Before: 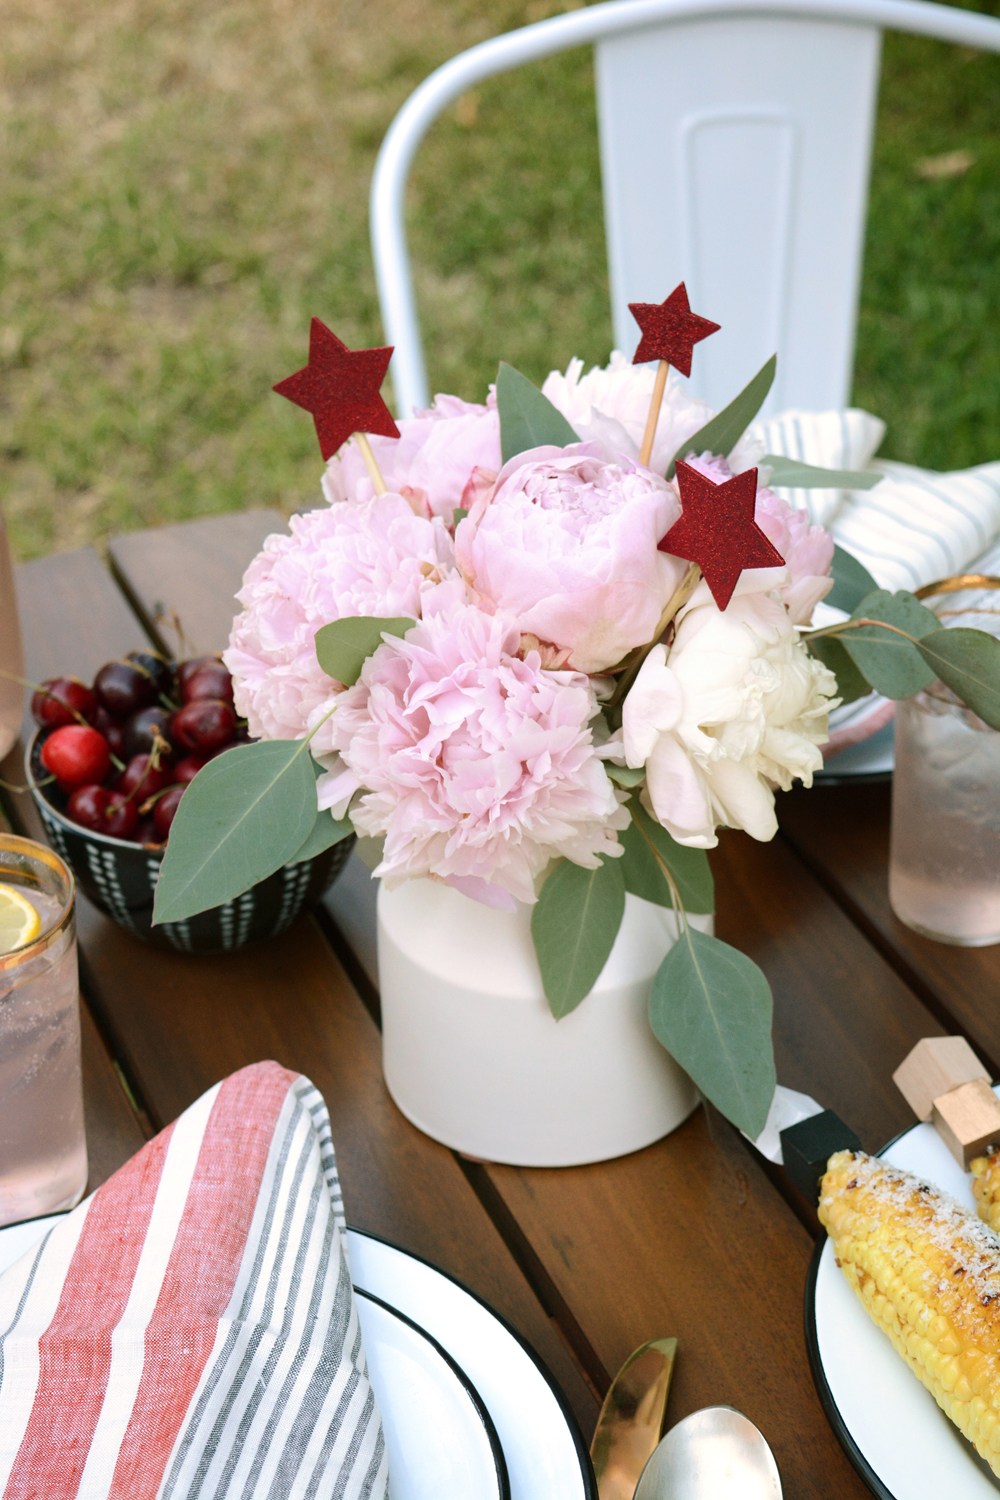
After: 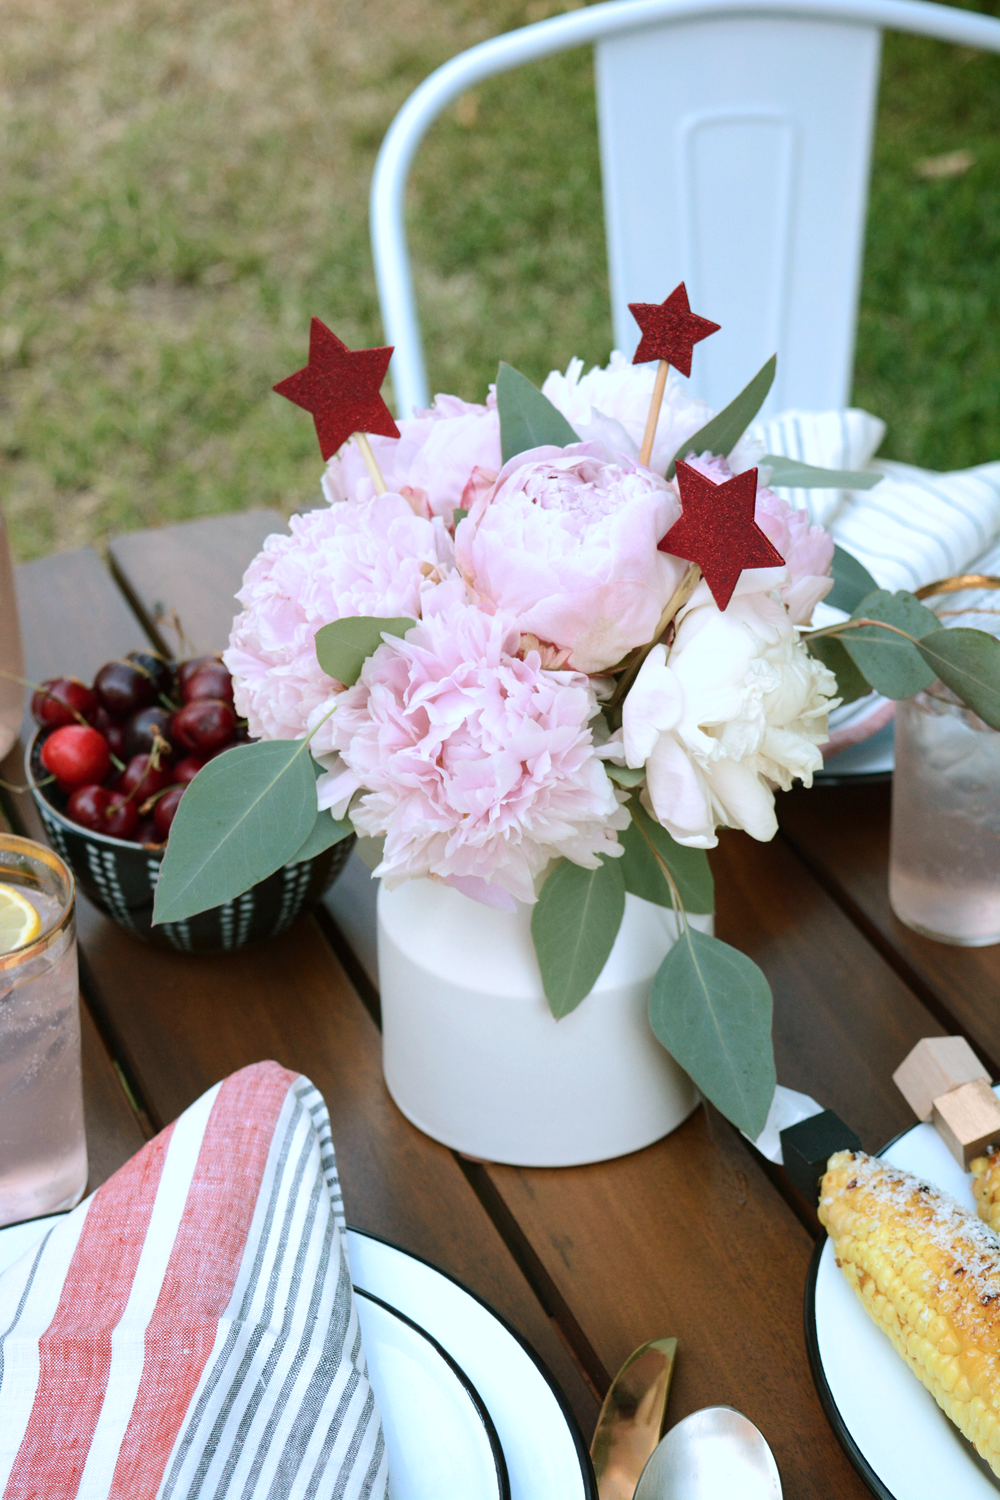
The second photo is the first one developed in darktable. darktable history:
color correction: highlights a* -4.01, highlights b* -10.78
